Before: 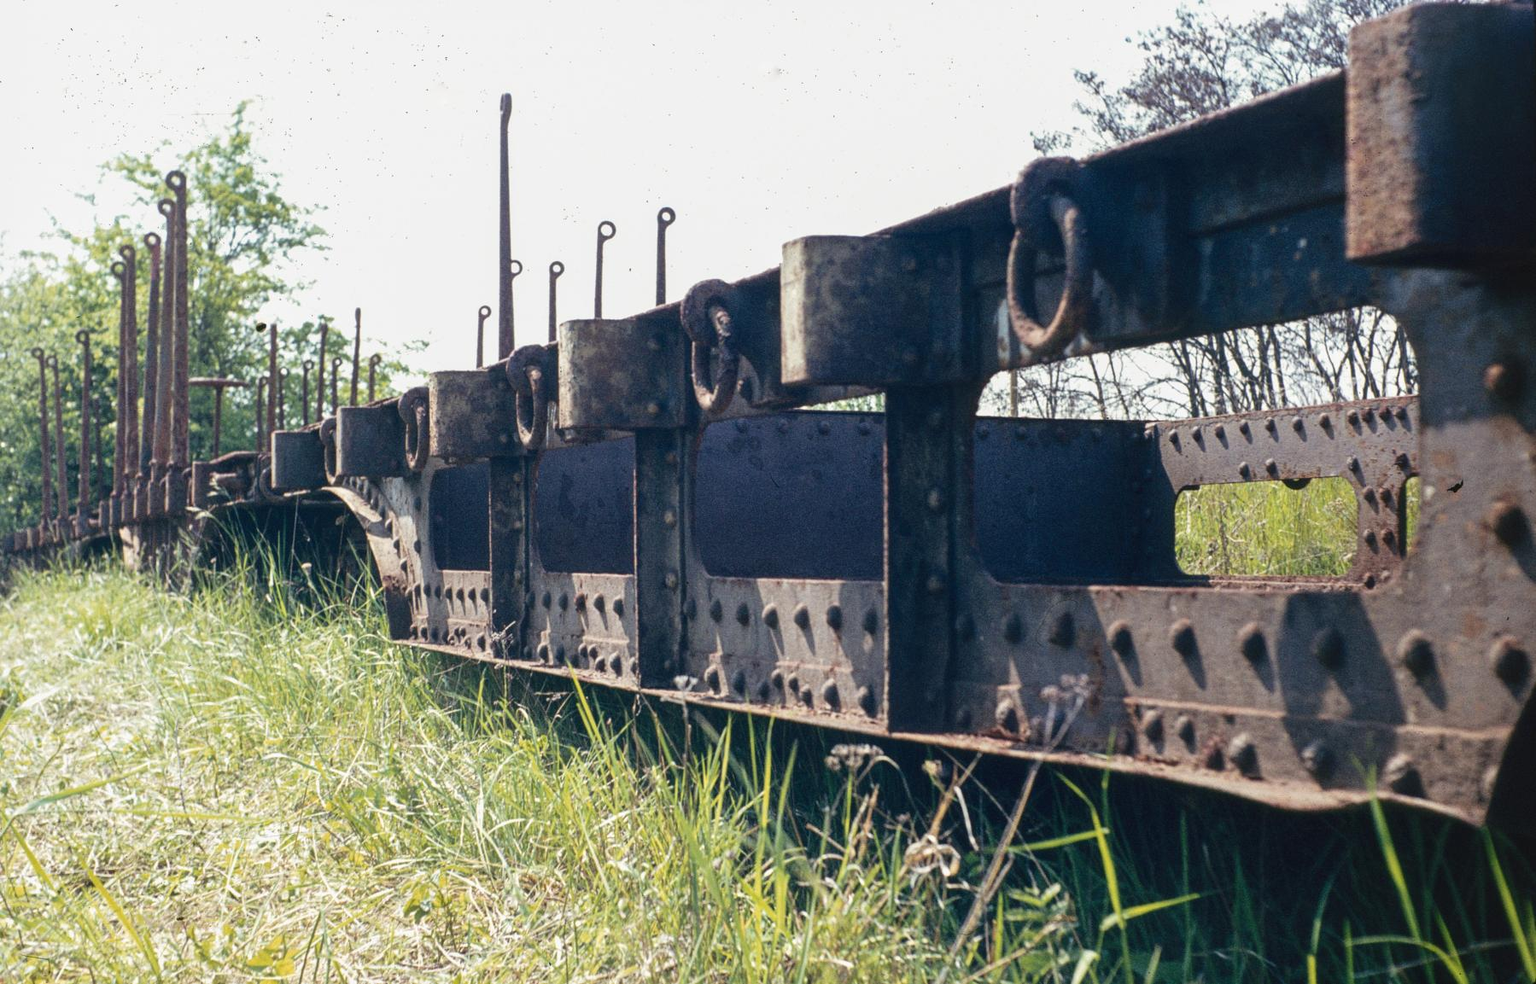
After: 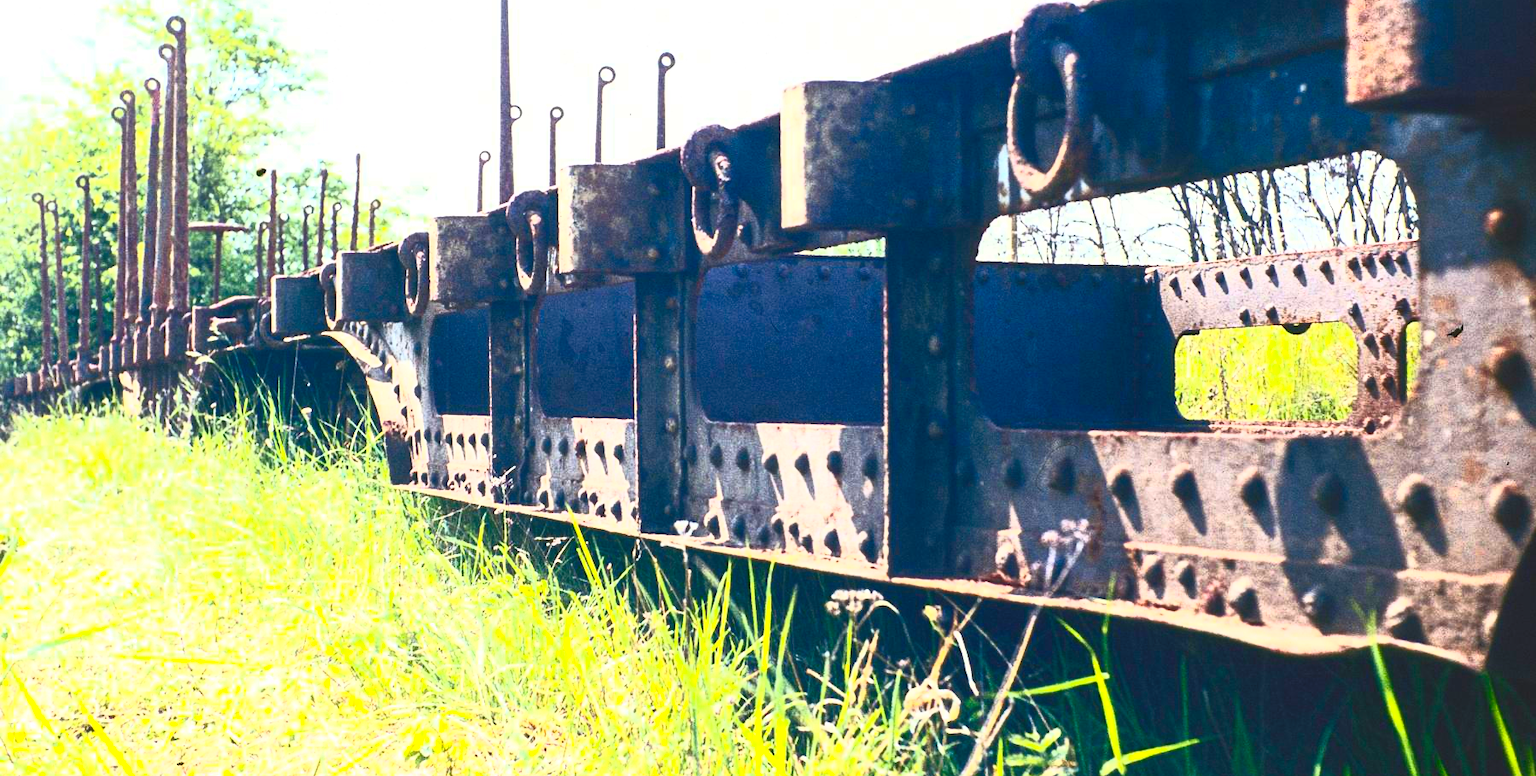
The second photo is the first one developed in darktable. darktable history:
contrast brightness saturation: contrast 0.996, brightness 0.981, saturation 0.987
crop and rotate: top 15.79%, bottom 5.351%
